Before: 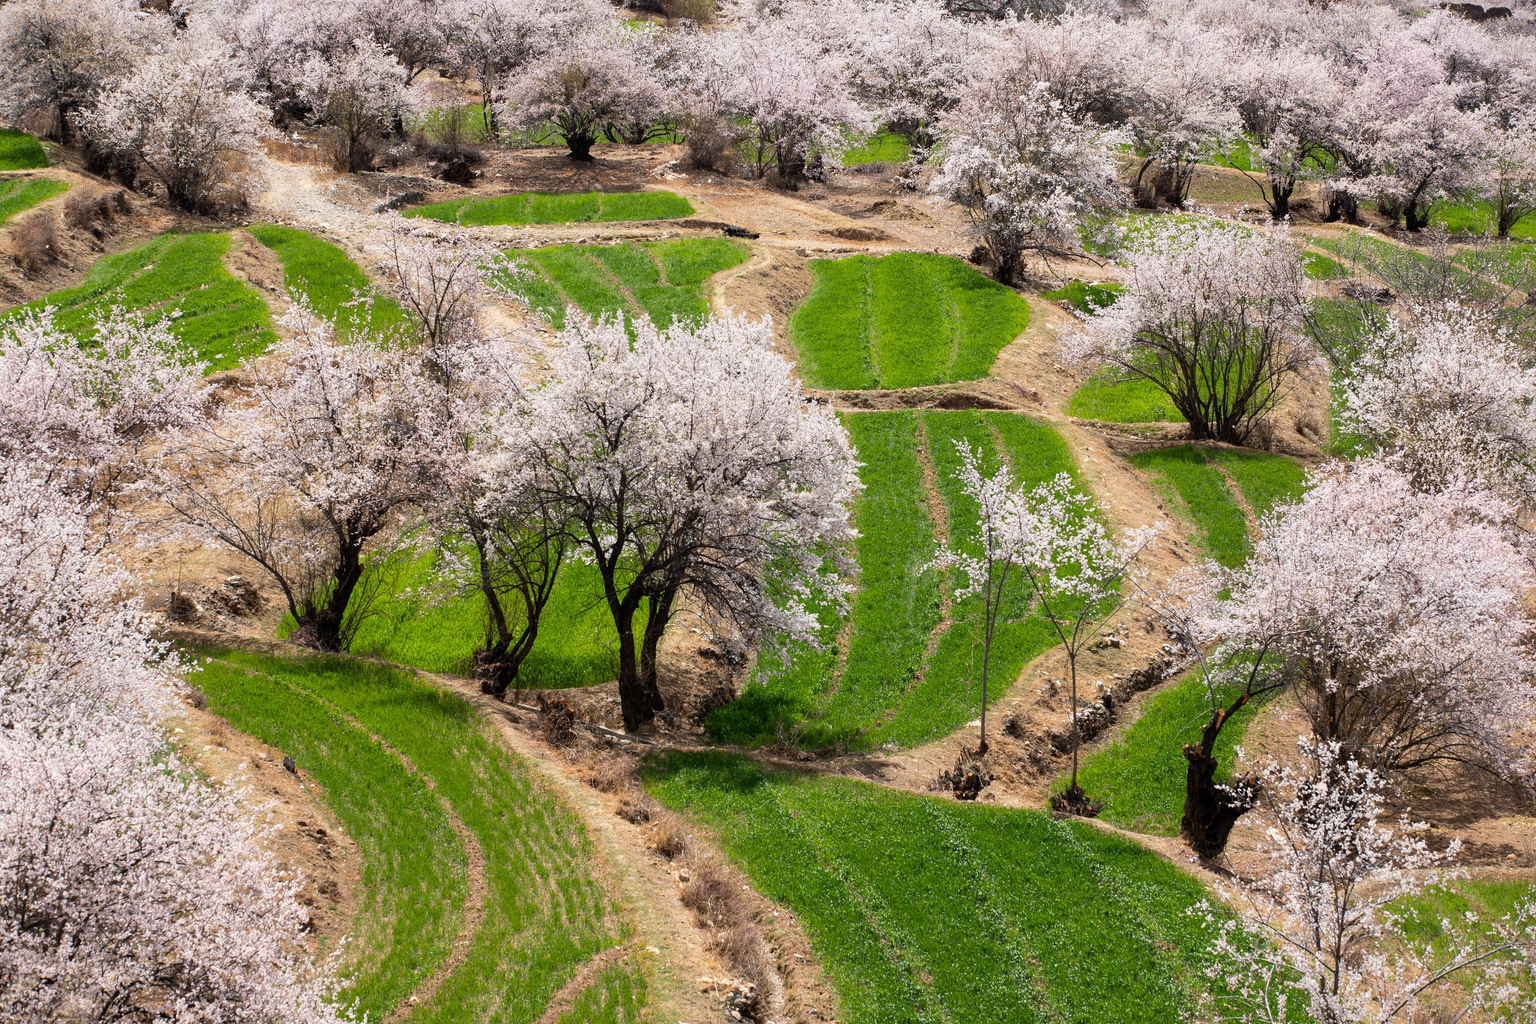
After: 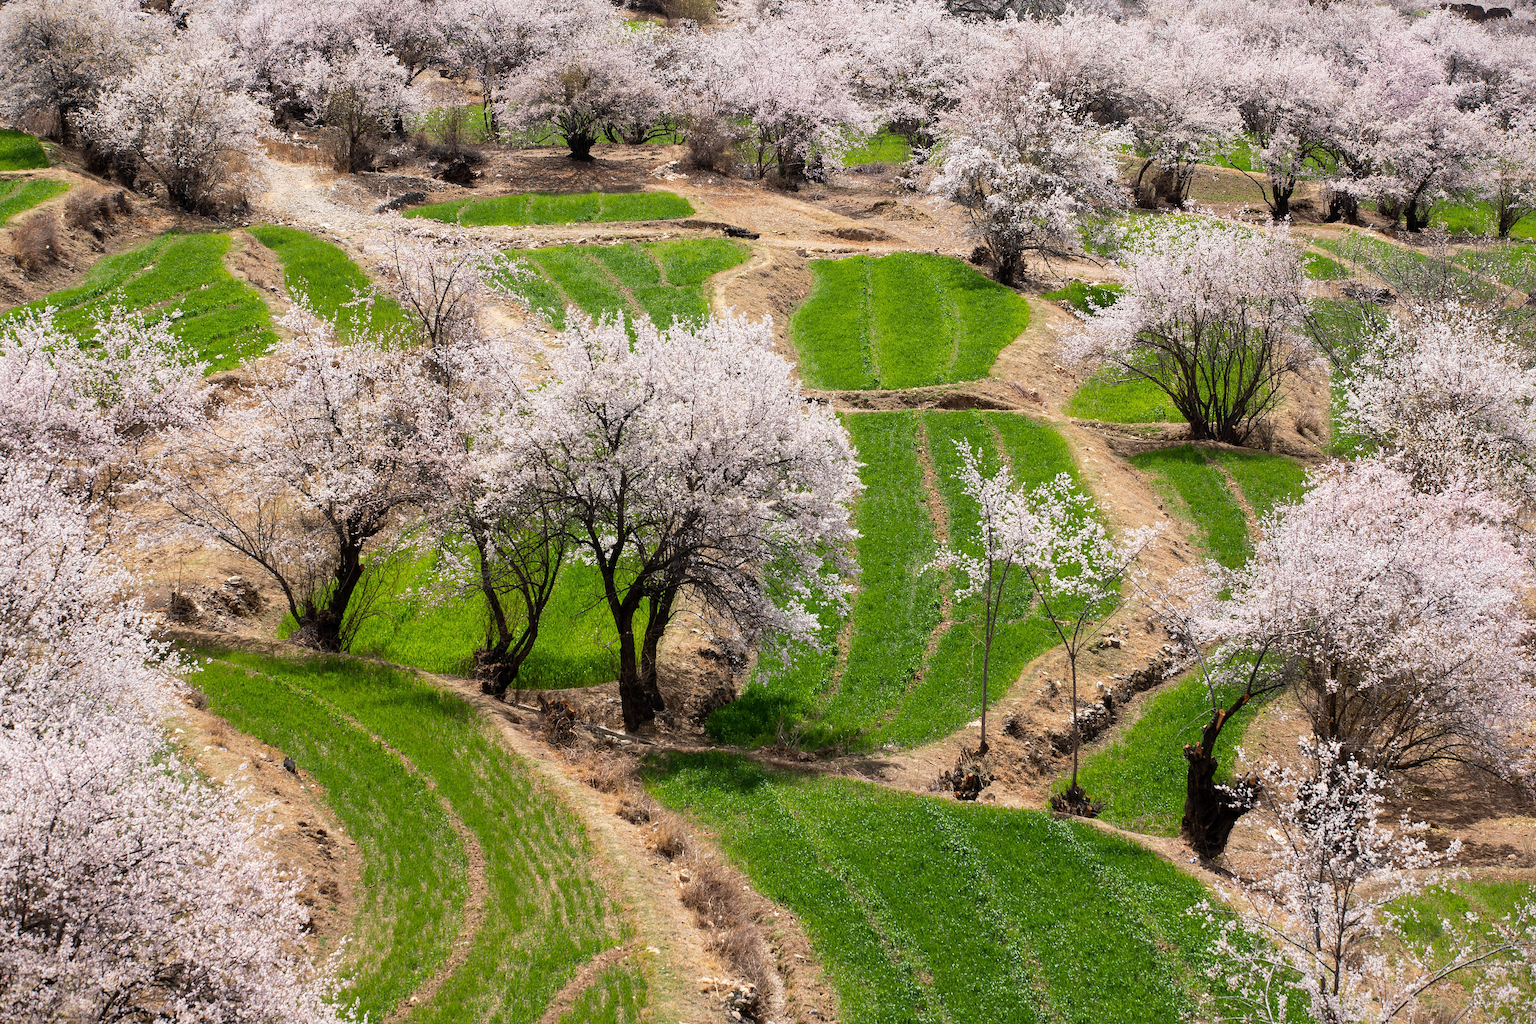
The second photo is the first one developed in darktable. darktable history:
sharpen: radius 1.011, threshold 0.93
